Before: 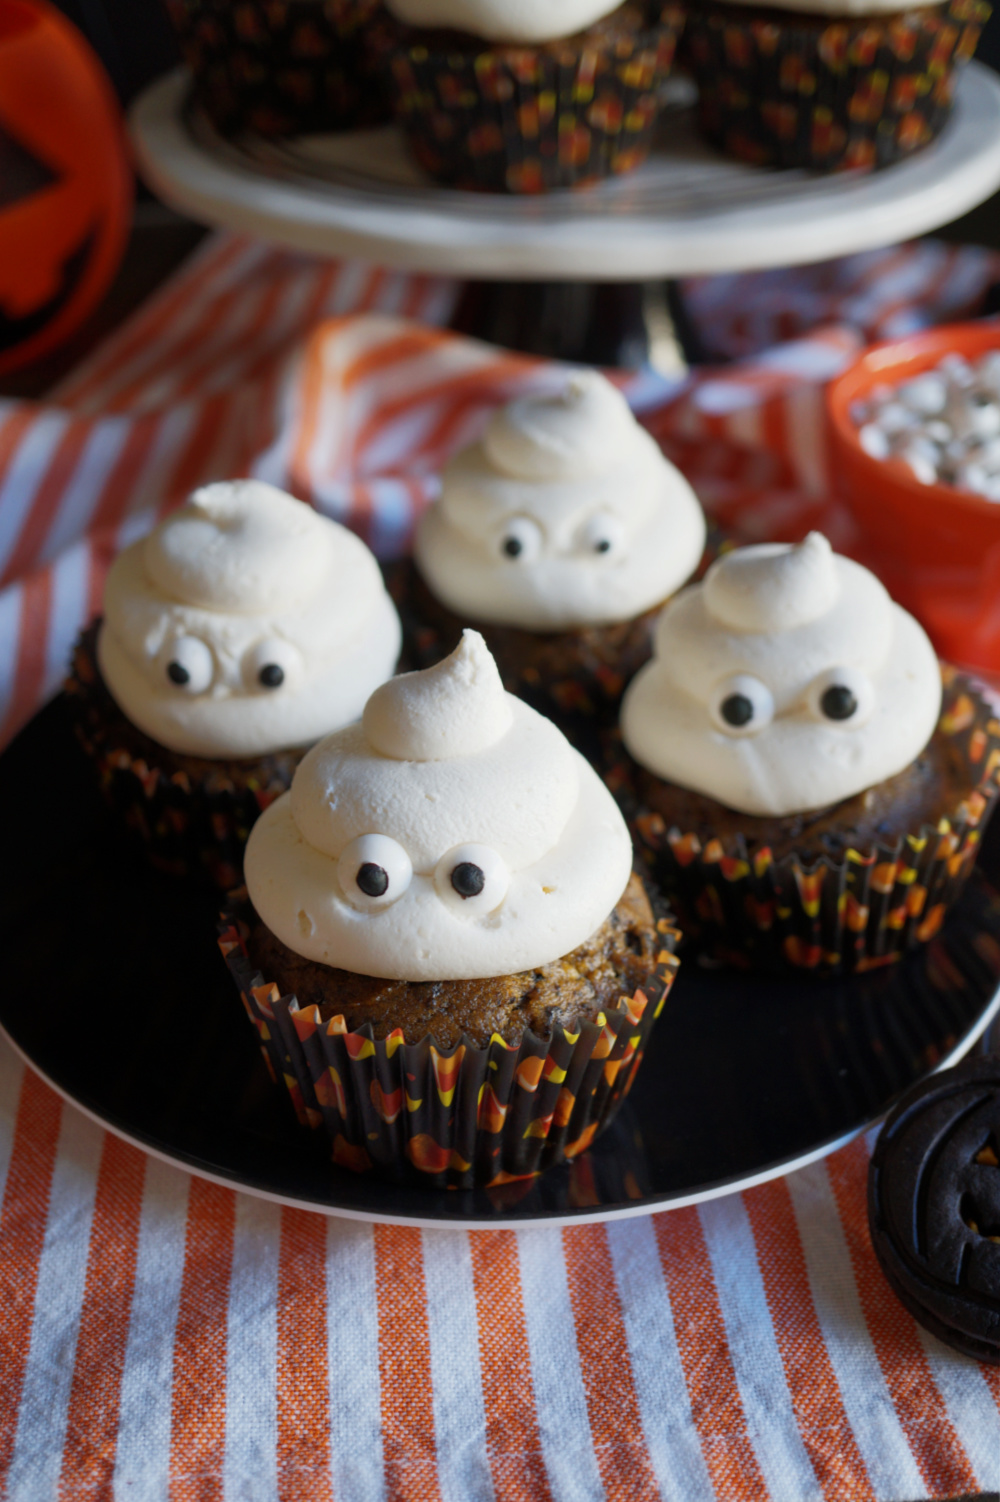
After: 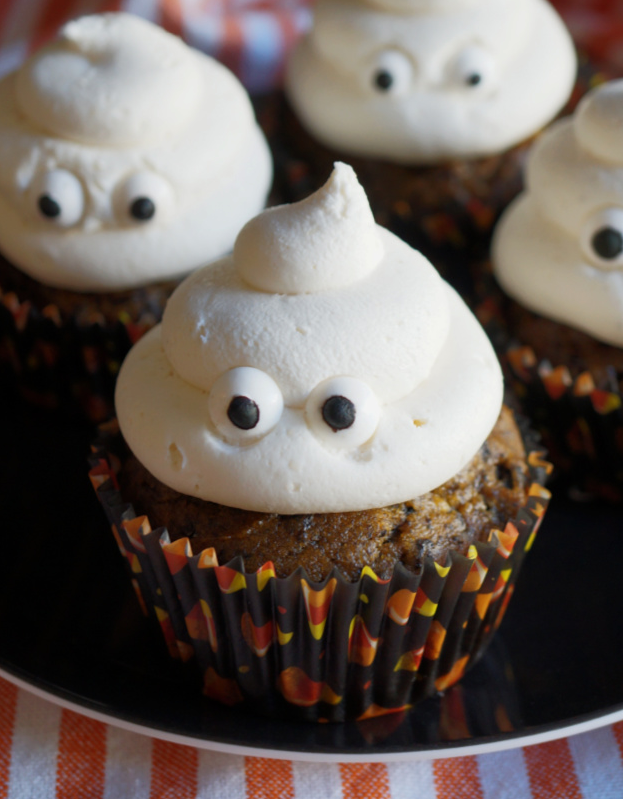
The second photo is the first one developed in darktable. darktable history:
crop: left 12.928%, top 31.156%, right 24.693%, bottom 15.604%
